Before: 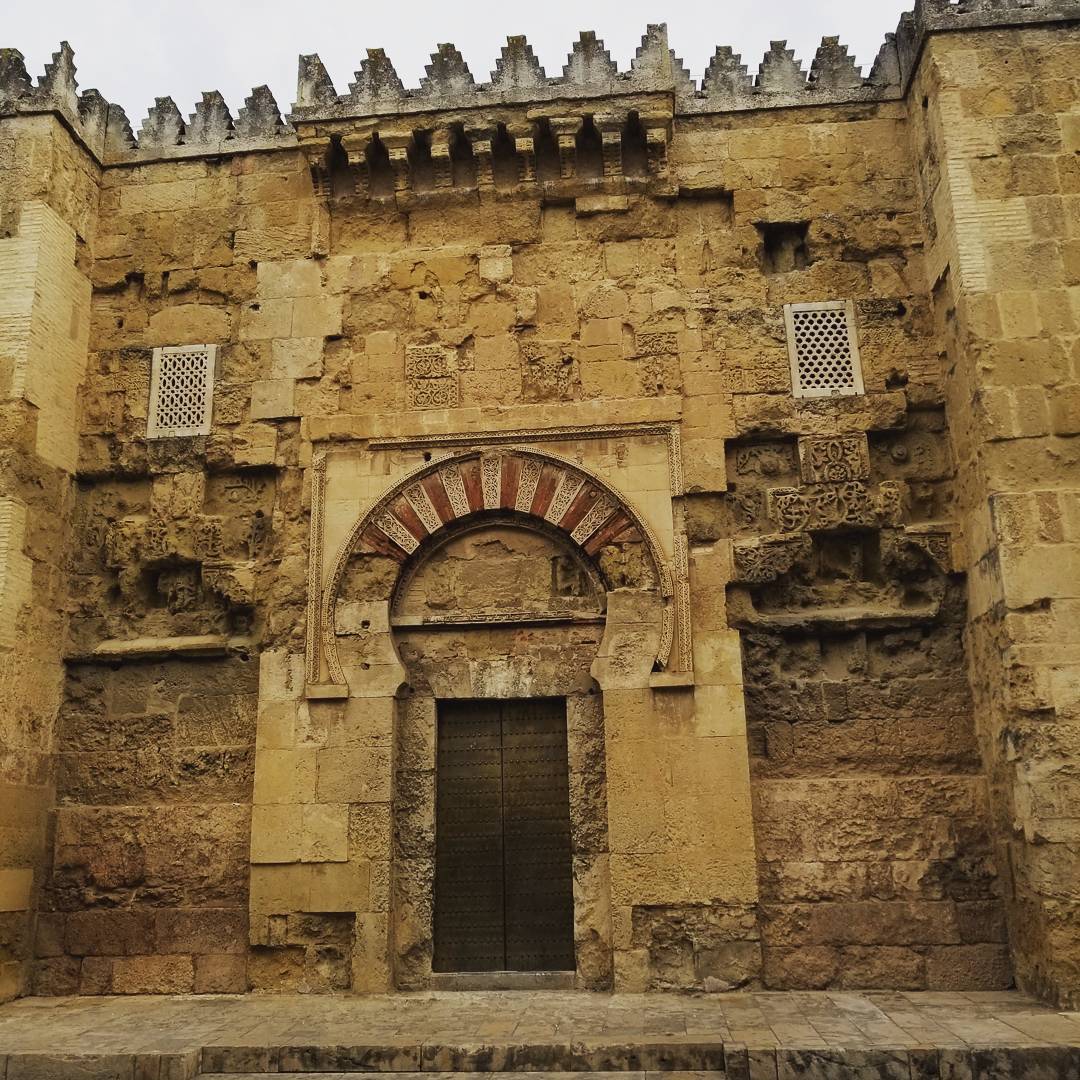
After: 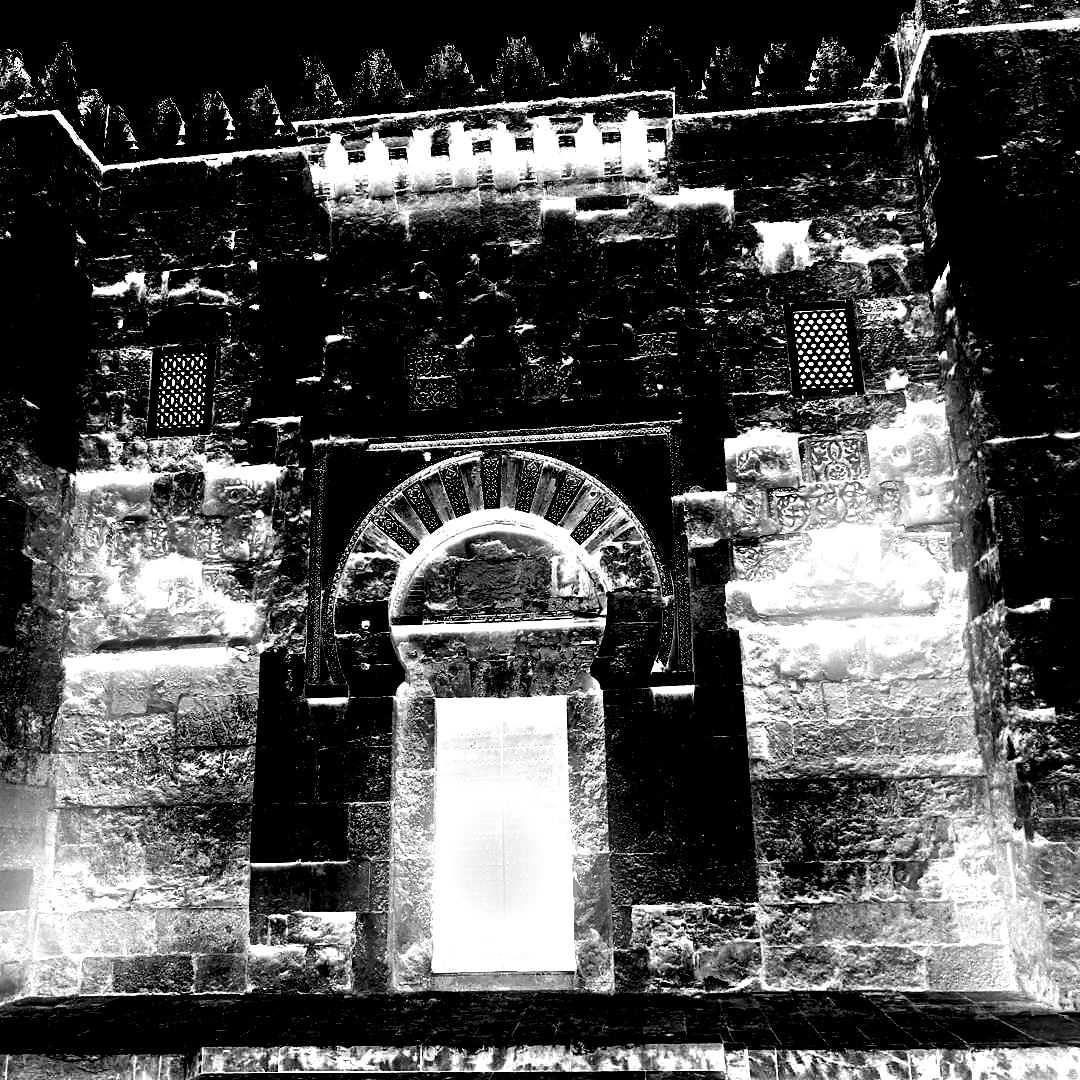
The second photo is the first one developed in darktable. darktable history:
contrast brightness saturation: saturation -0.05
bloom: size 15%, threshold 97%, strength 7%
white balance: red 8, blue 8
rotate and perspective: crop left 0, crop top 0
color calibration: output gray [0.21, 0.42, 0.37, 0], gray › normalize channels true, illuminant same as pipeline (D50), adaptation XYZ, x 0.346, y 0.359, gamut compression 0
